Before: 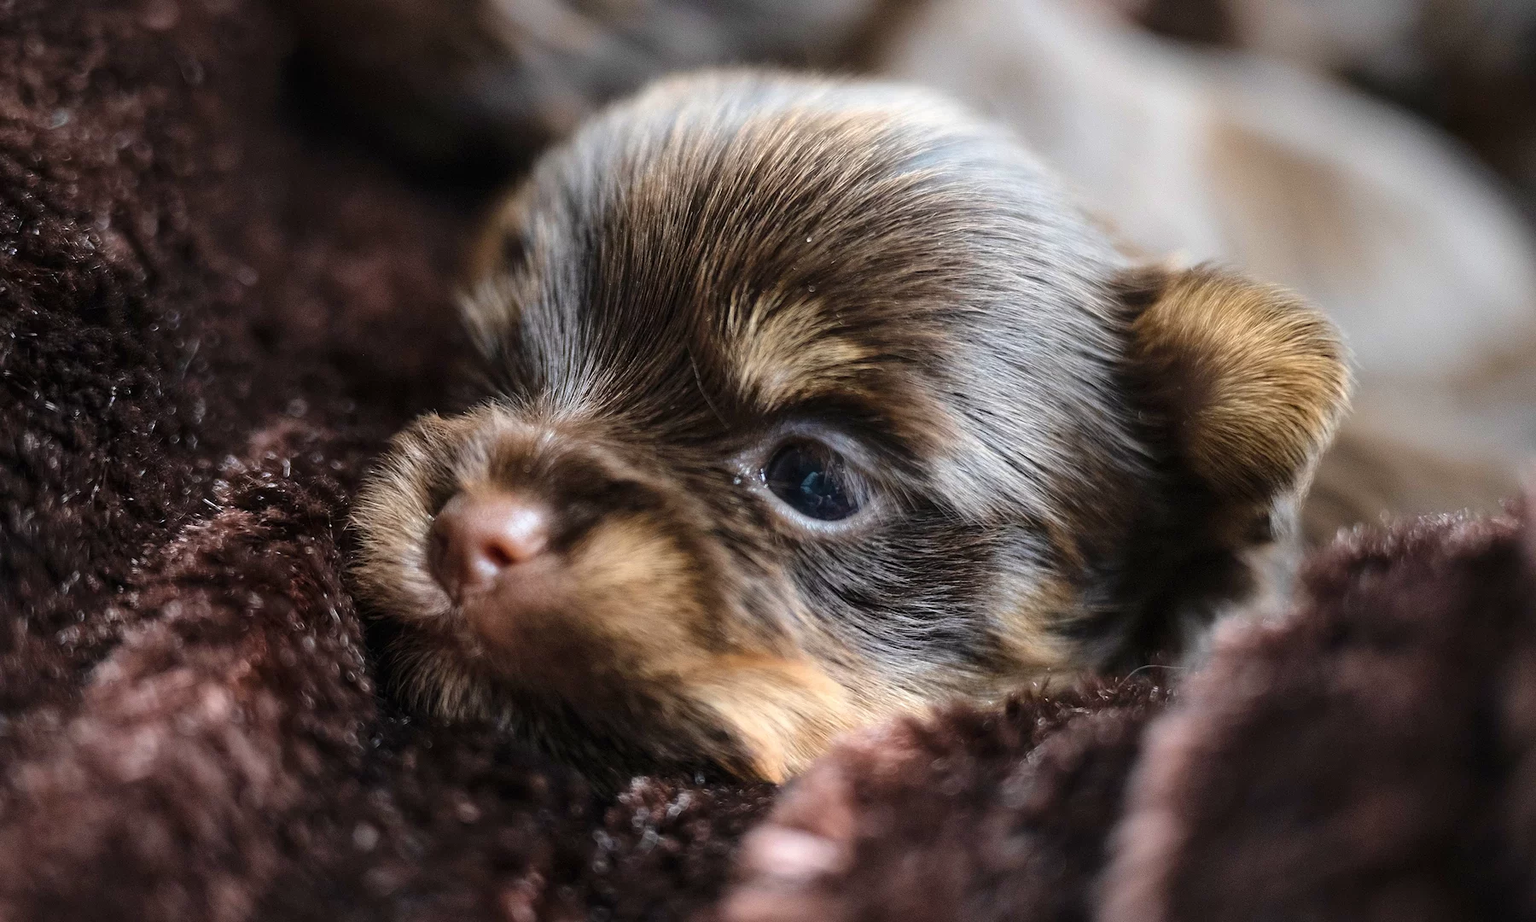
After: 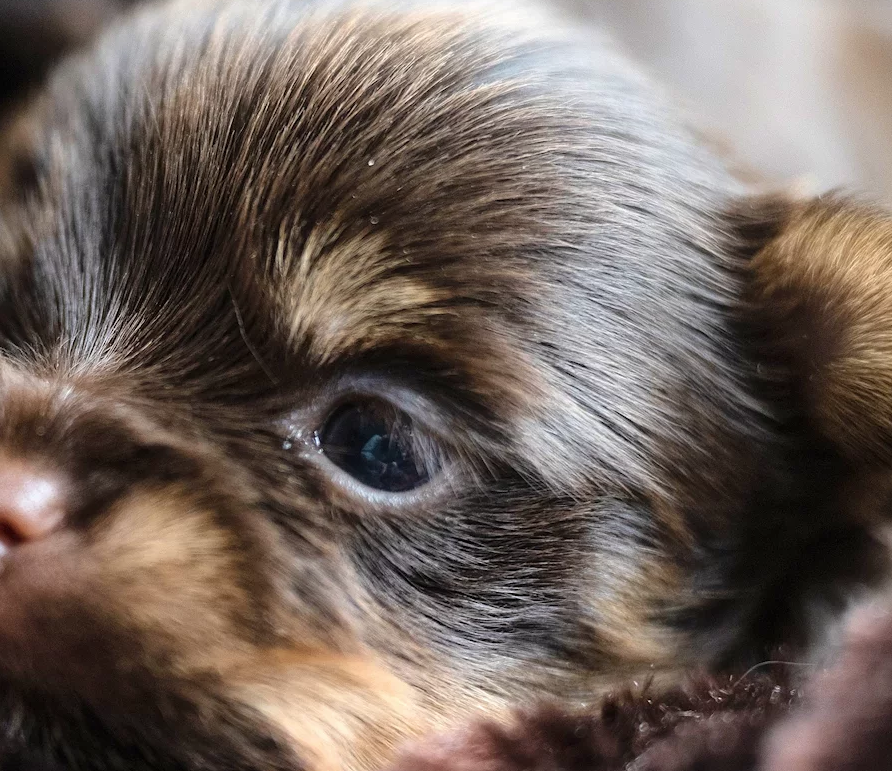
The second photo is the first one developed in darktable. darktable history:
crop: left 32.075%, top 10.976%, right 18.355%, bottom 17.596%
contrast brightness saturation: saturation -0.05
